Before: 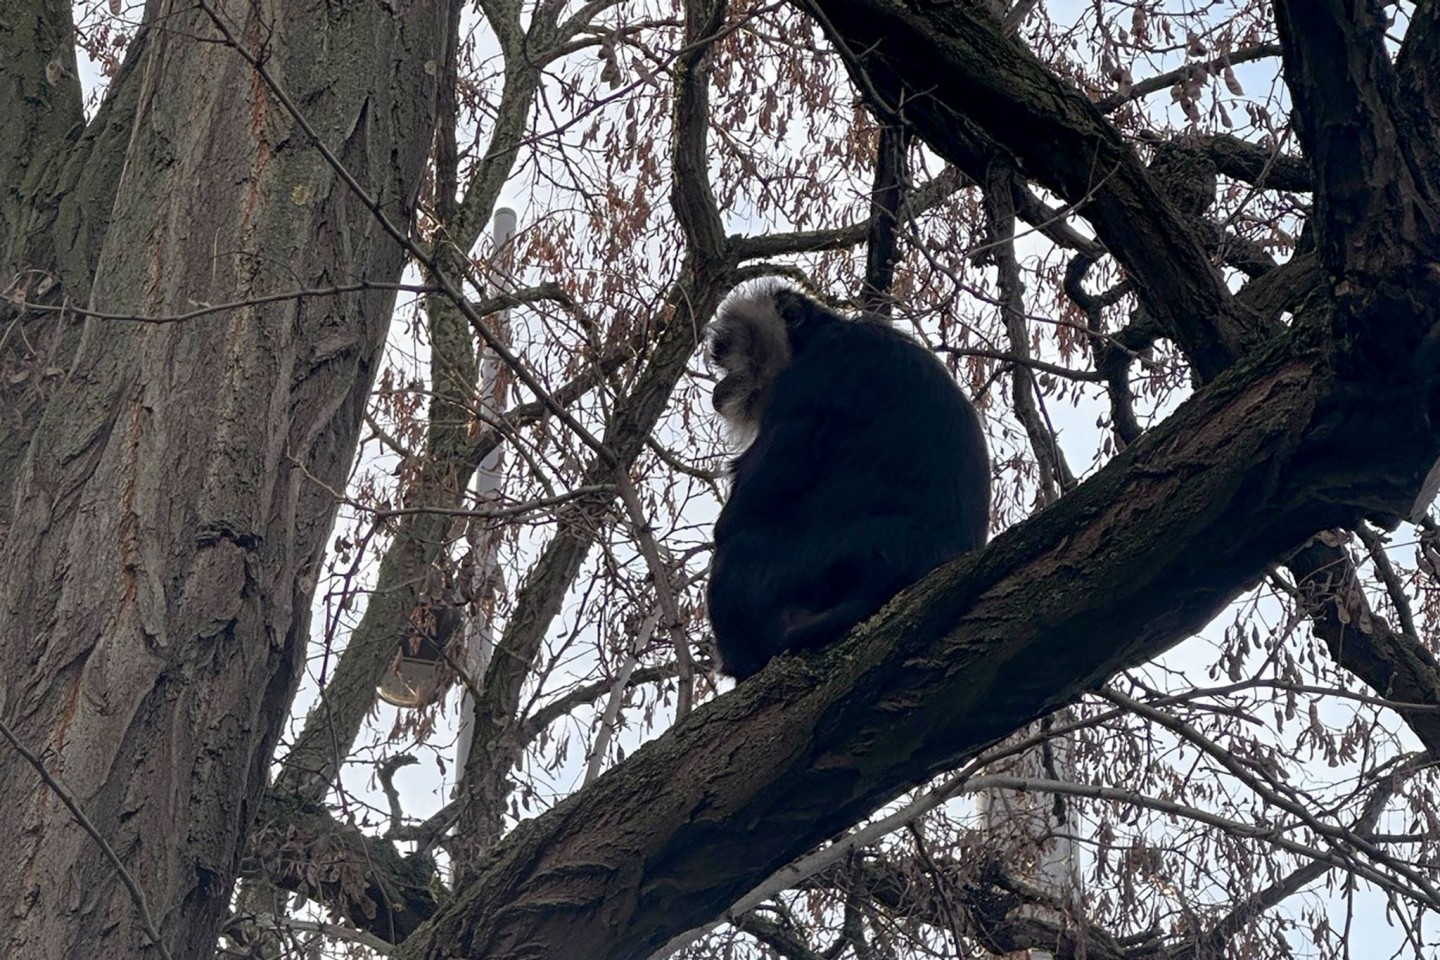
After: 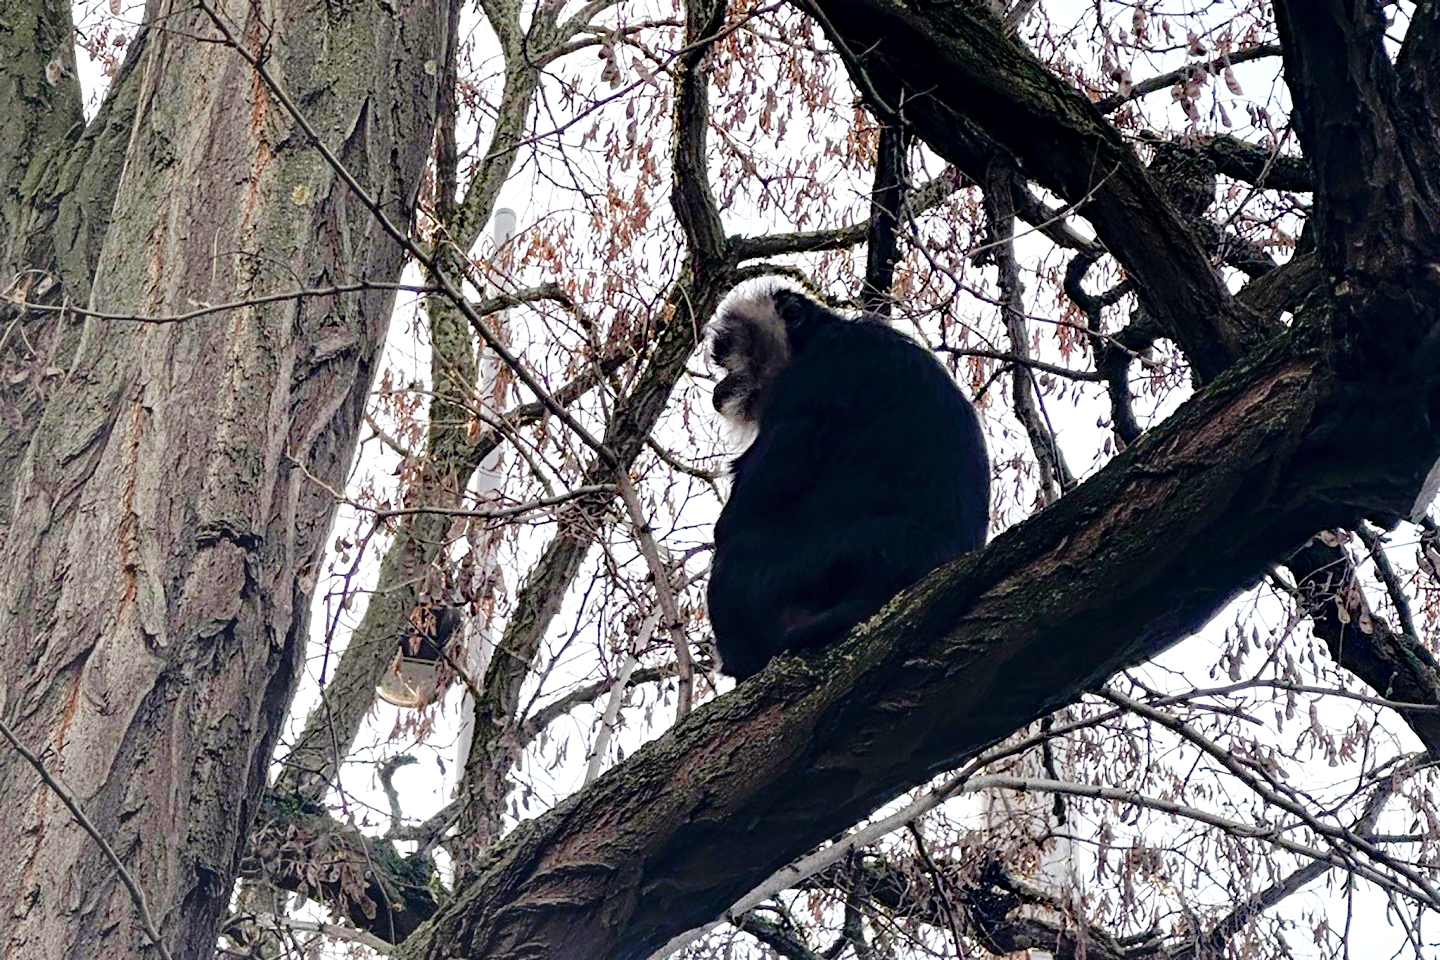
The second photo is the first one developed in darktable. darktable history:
base curve: curves: ch0 [(0, 0) (0.04, 0.03) (0.133, 0.232) (0.448, 0.748) (0.843, 0.968) (1, 1)], fusion 1, preserve colors none
